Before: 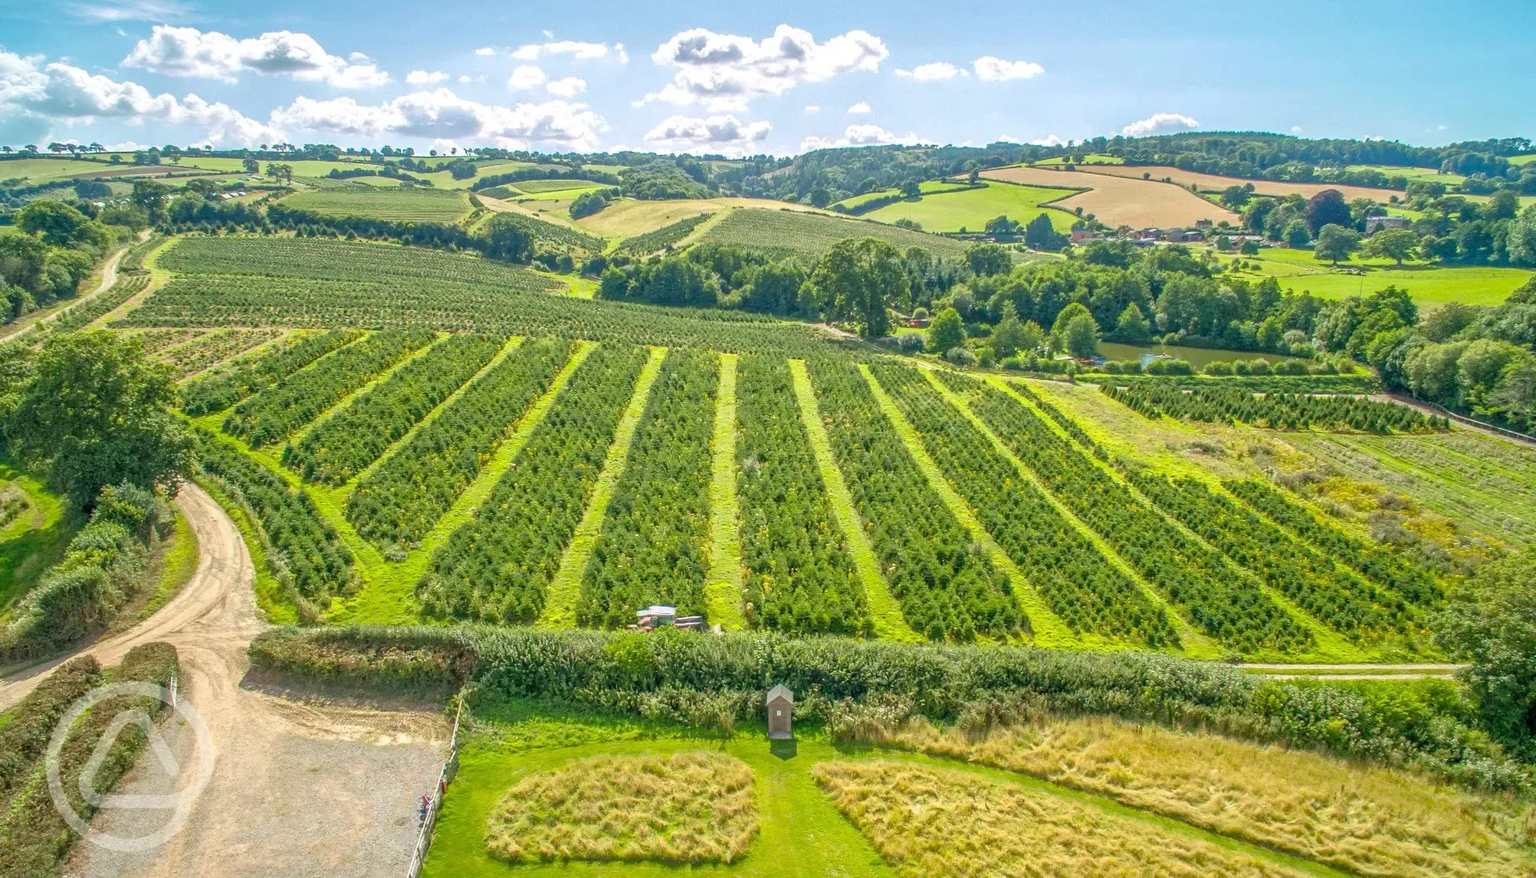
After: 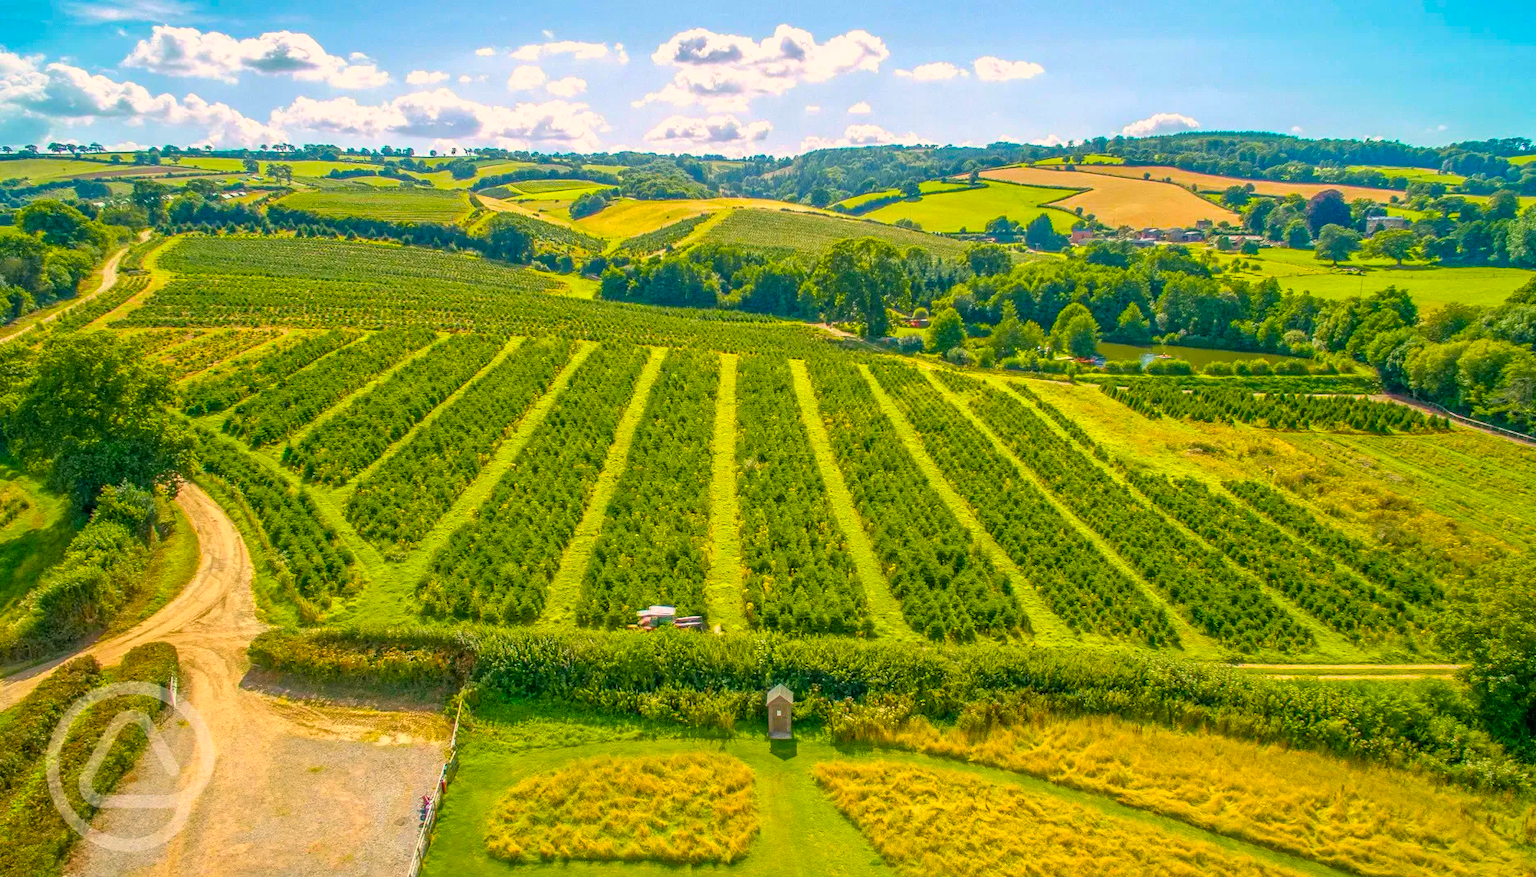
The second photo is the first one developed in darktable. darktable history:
exposure: exposure -0.003 EV, compensate exposure bias true, compensate highlight preservation false
color balance rgb: shadows lift › luminance -20.364%, highlights gain › chroma 3.084%, highlights gain › hue 54.52°, perceptual saturation grading › global saturation 40.563%, global vibrance 40.994%
